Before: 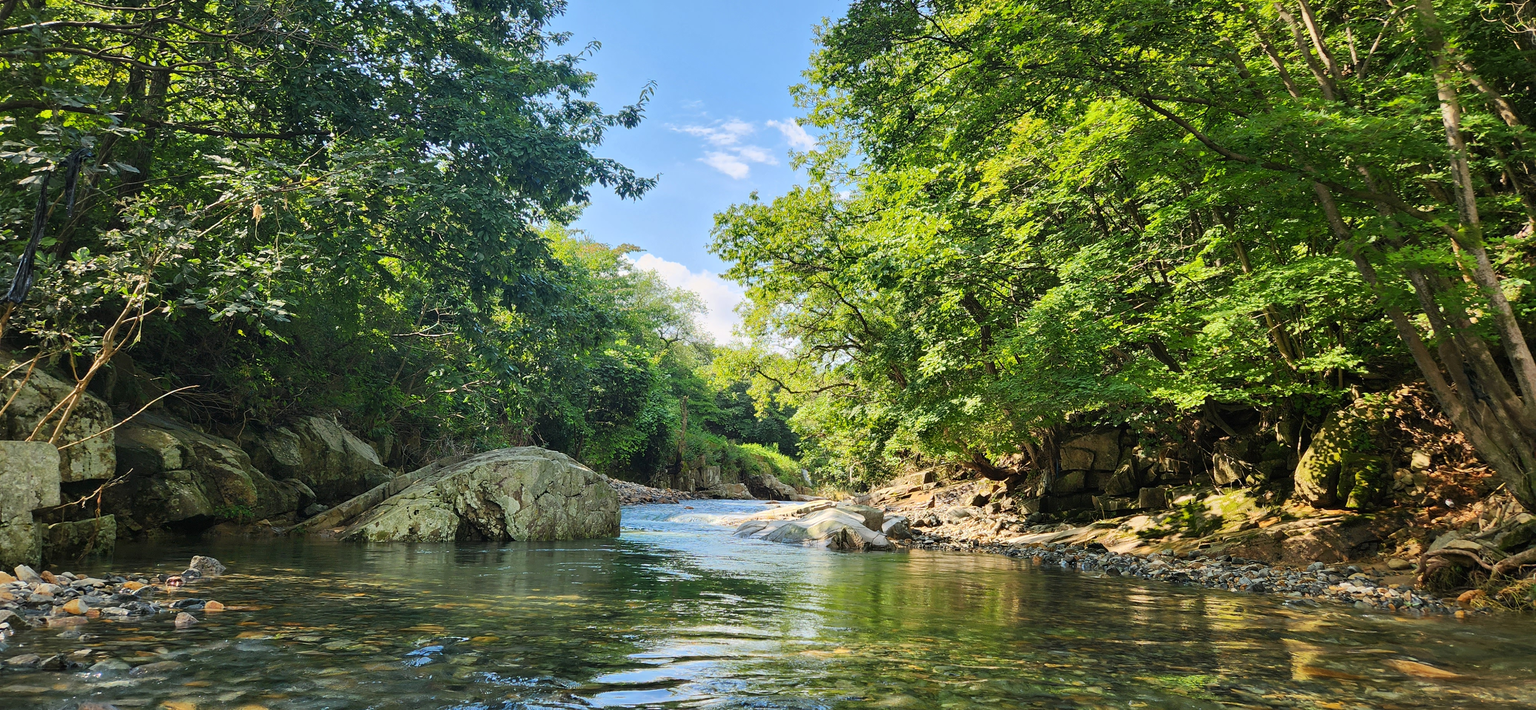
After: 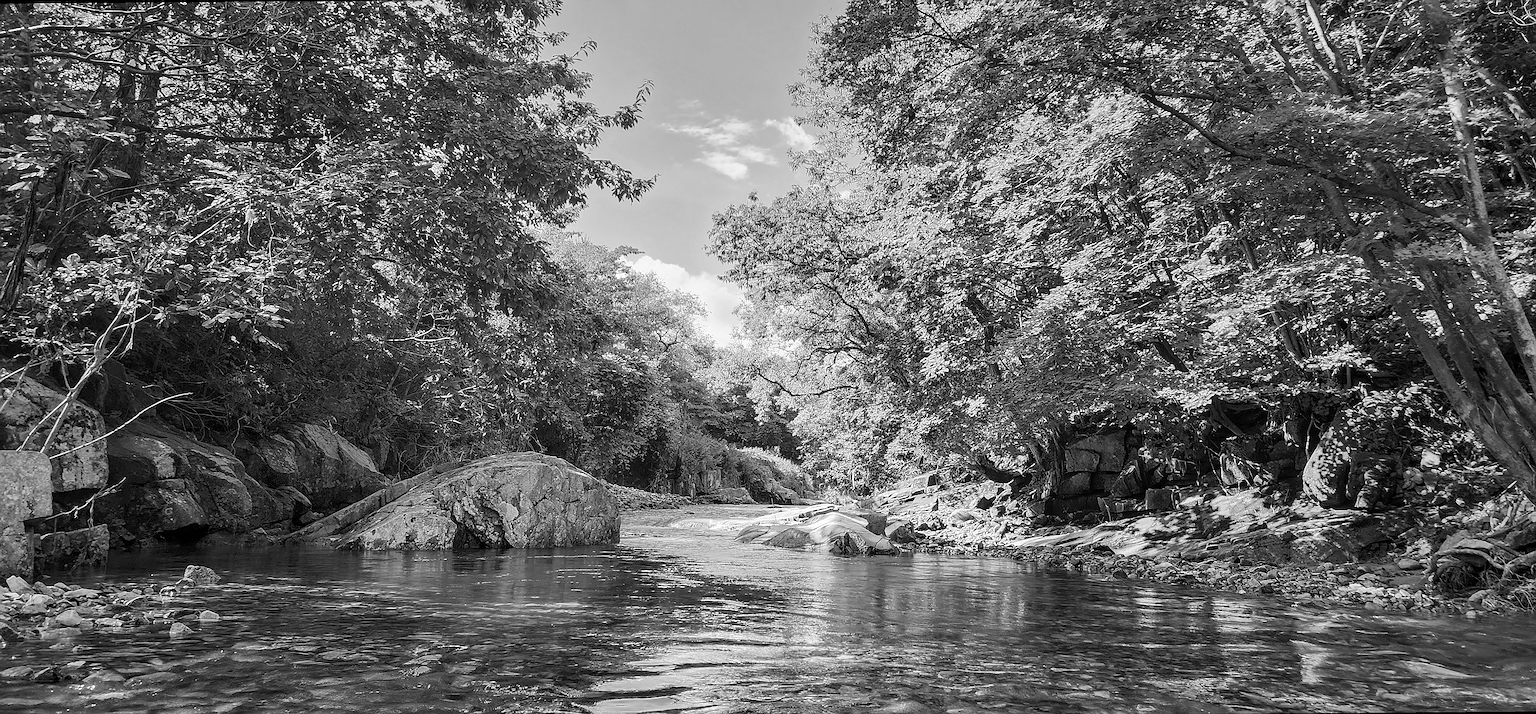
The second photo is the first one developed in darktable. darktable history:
rotate and perspective: rotation -0.45°, automatic cropping original format, crop left 0.008, crop right 0.992, crop top 0.012, crop bottom 0.988
sharpen: radius 1.4, amount 1.25, threshold 0.7
local contrast: on, module defaults
monochrome: on, module defaults
